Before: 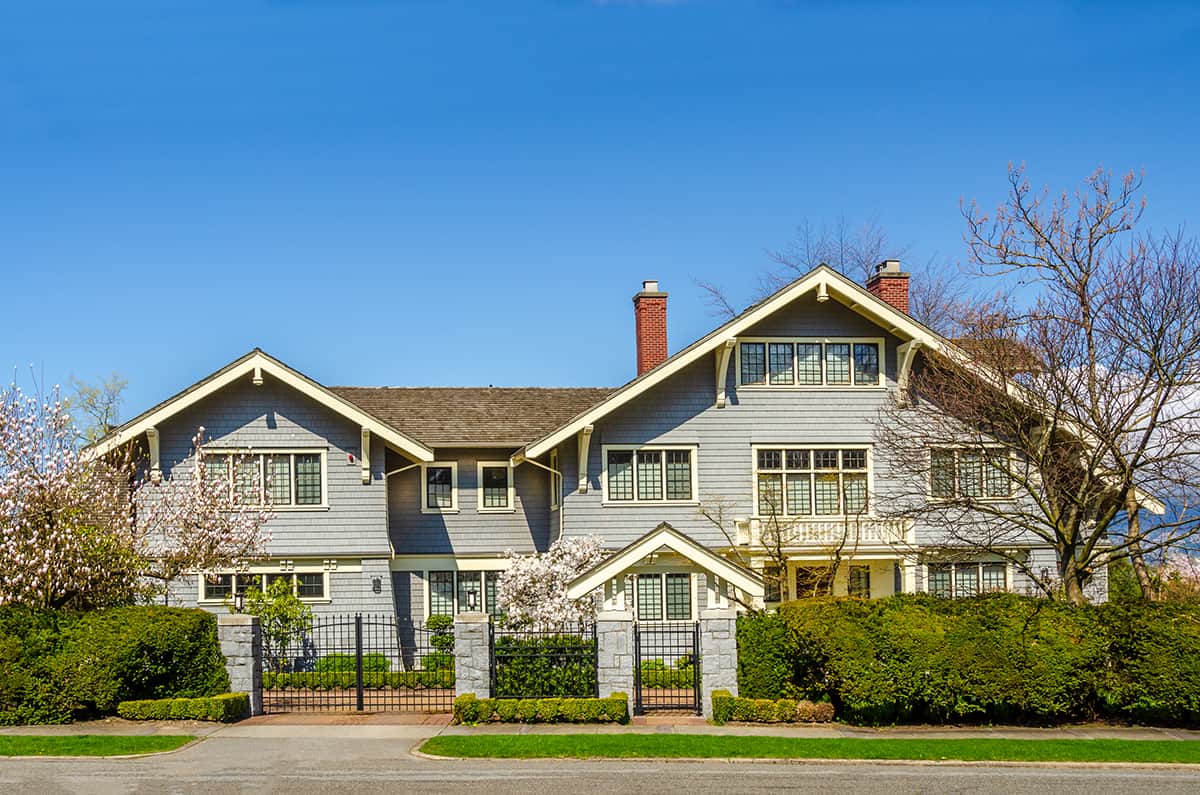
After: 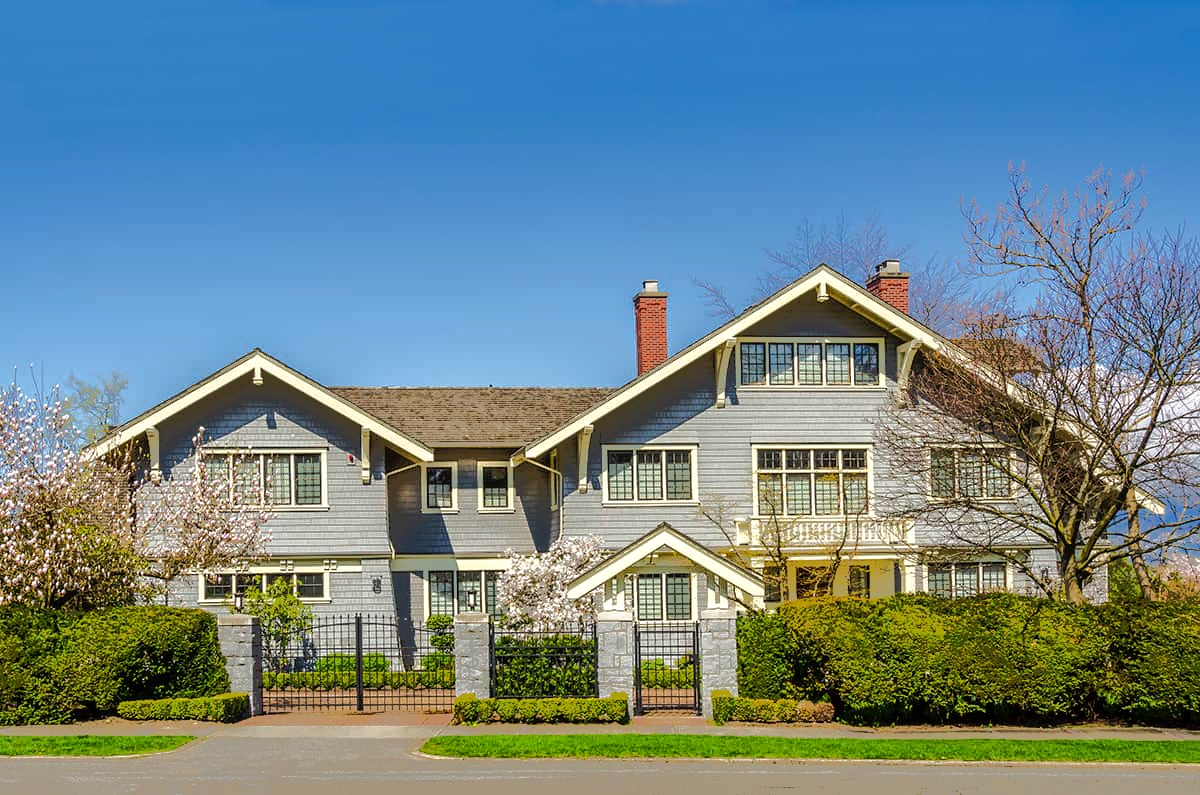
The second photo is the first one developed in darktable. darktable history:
tone equalizer: -7 EV -0.614 EV, -6 EV 0.977 EV, -5 EV -0.443 EV, -4 EV 0.442 EV, -3 EV 0.418 EV, -2 EV 0.175 EV, -1 EV -0.163 EV, +0 EV -0.389 EV, edges refinement/feathering 500, mask exposure compensation -1.26 EV, preserve details no
shadows and highlights: radius 136.19, soften with gaussian
